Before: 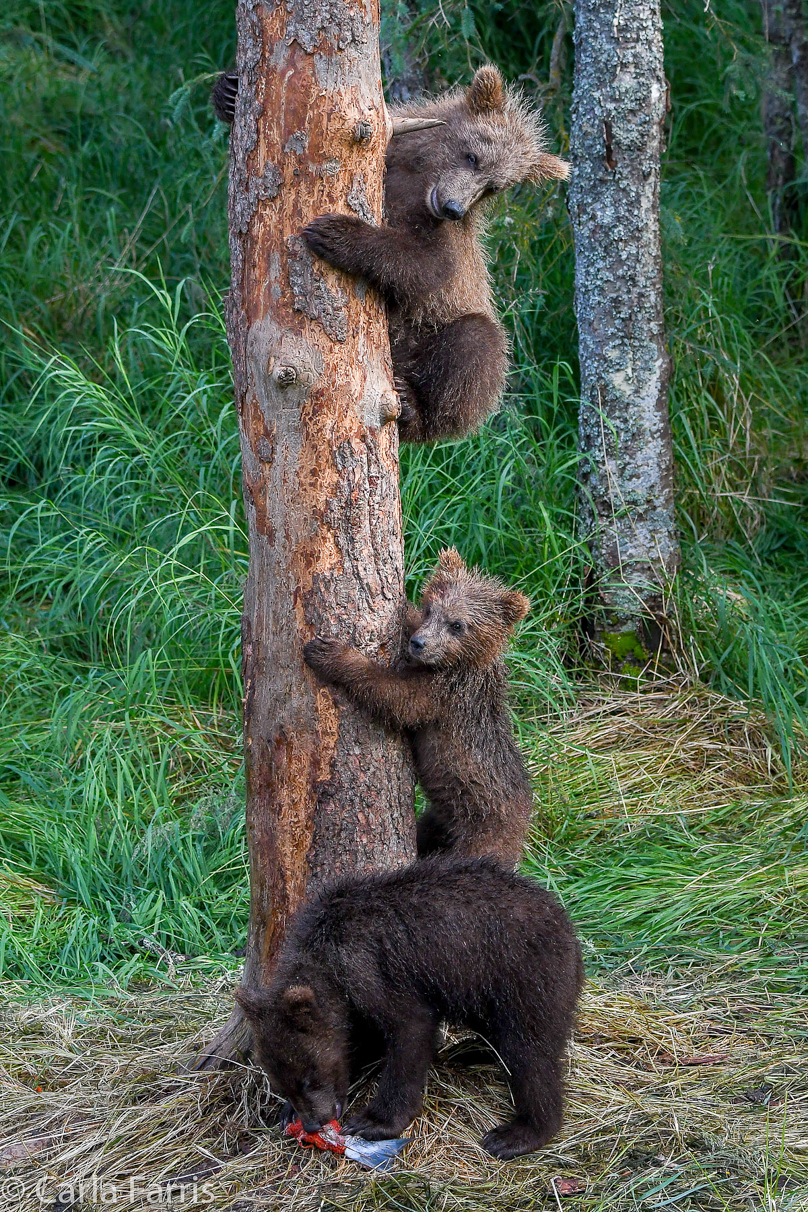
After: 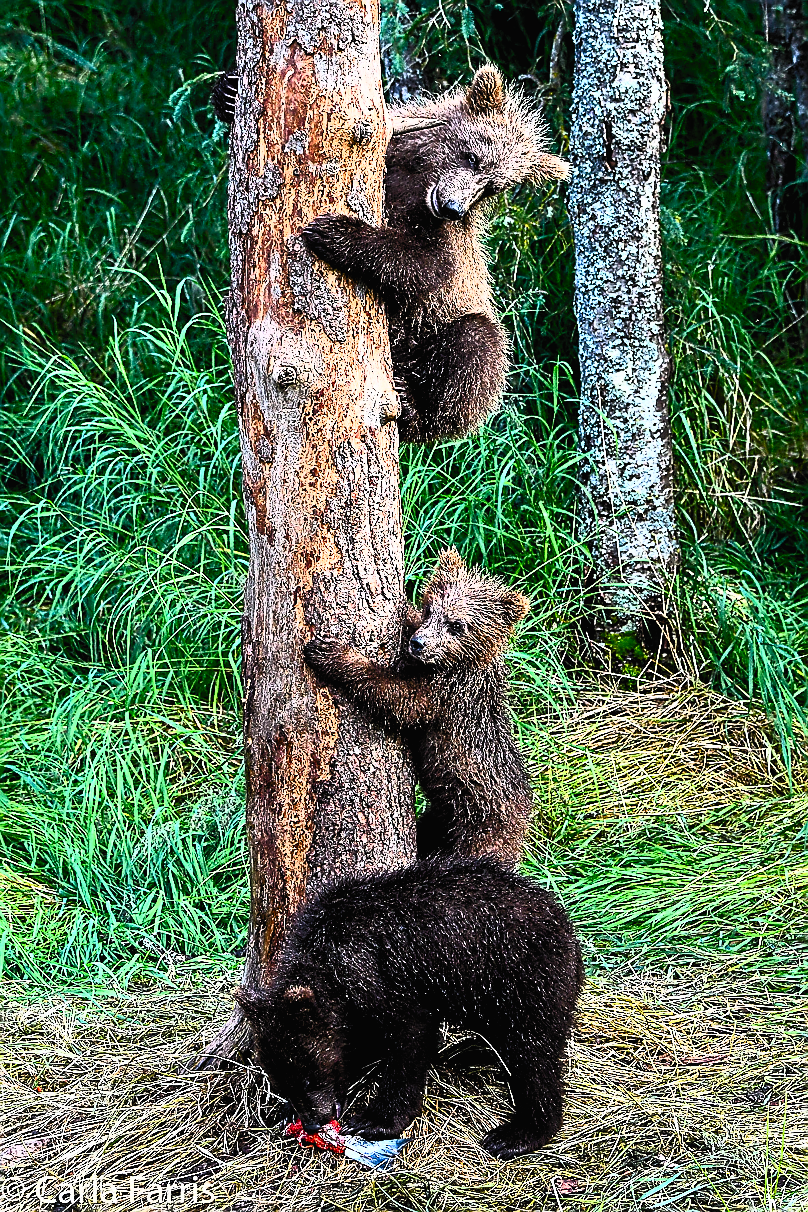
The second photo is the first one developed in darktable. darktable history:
sharpen: radius 1.425, amount 1.266, threshold 0.725
contrast brightness saturation: contrast 0.849, brightness 0.595, saturation 0.585
tone equalizer: edges refinement/feathering 500, mask exposure compensation -1.57 EV, preserve details no
filmic rgb: black relative exposure -4.06 EV, white relative exposure 3 EV, threshold 6 EV, hardness 2.98, contrast 1.397, enable highlight reconstruction true
